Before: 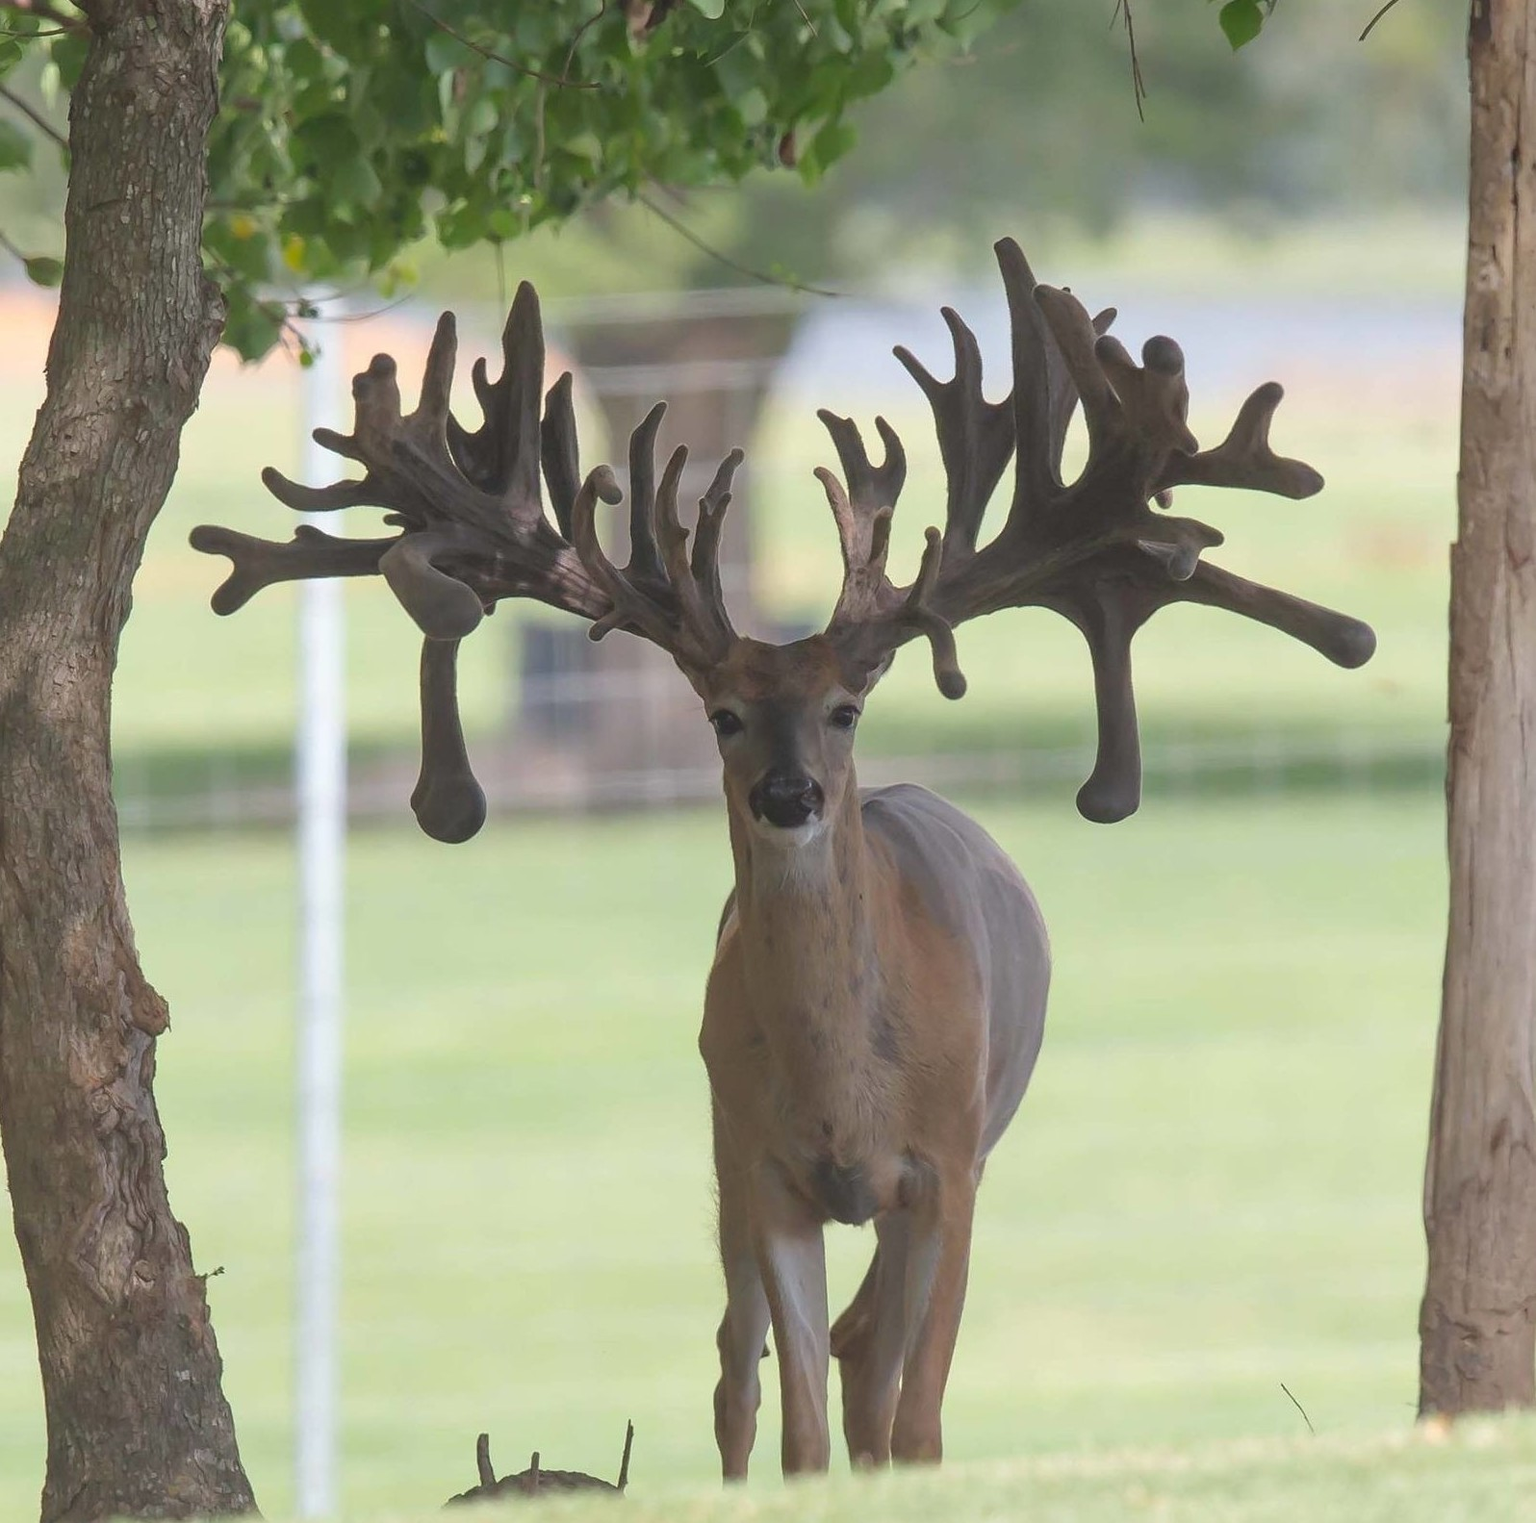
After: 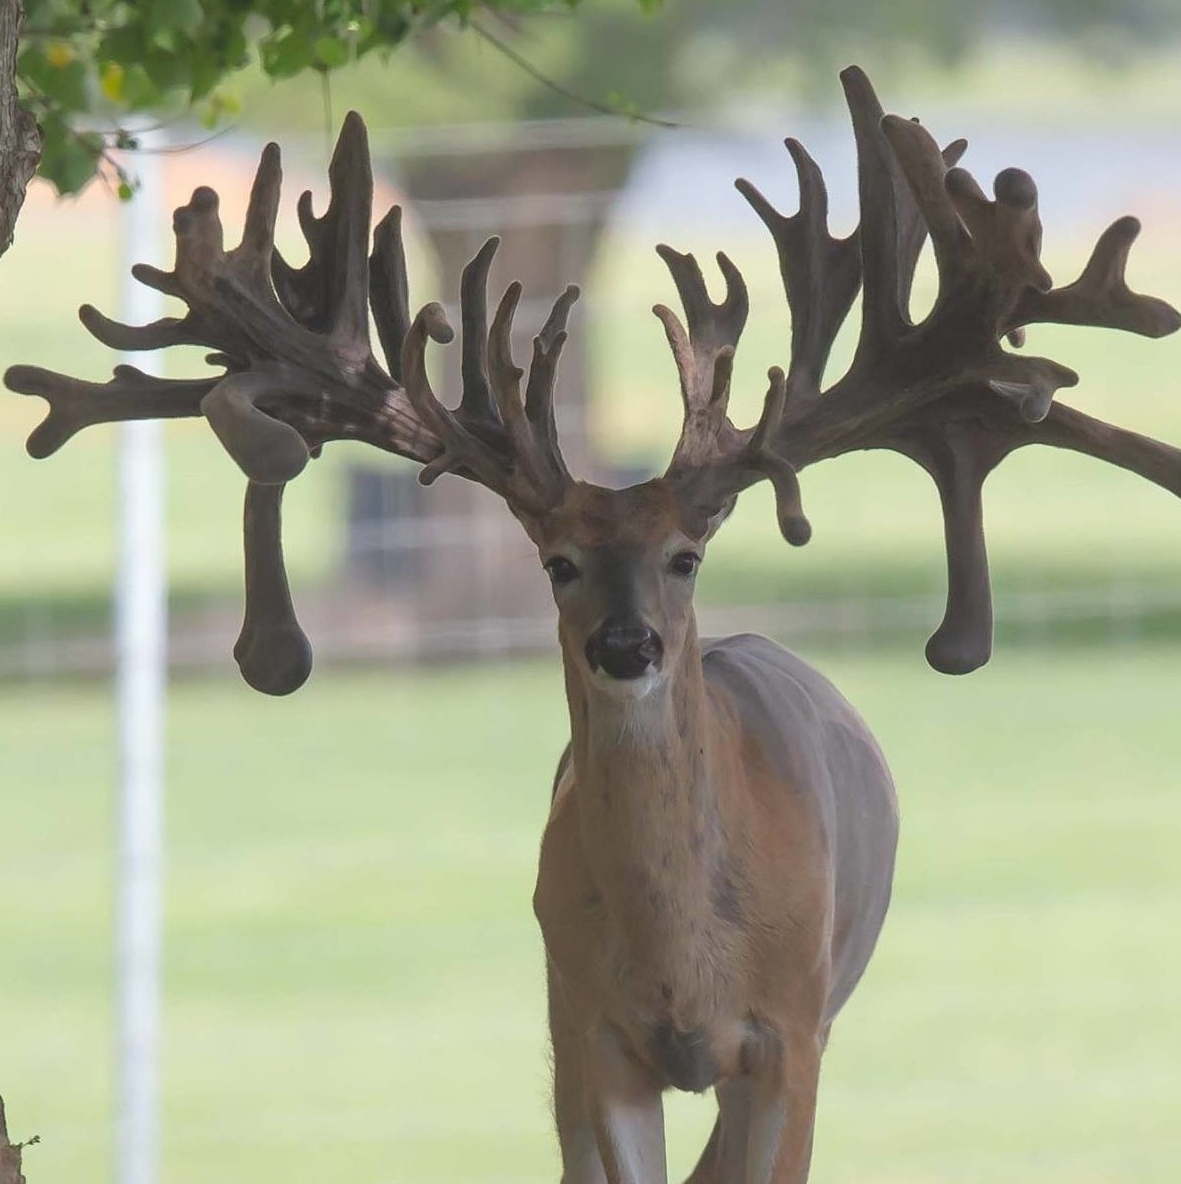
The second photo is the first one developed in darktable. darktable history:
crop and rotate: left 12.116%, top 11.471%, right 13.875%, bottom 13.696%
